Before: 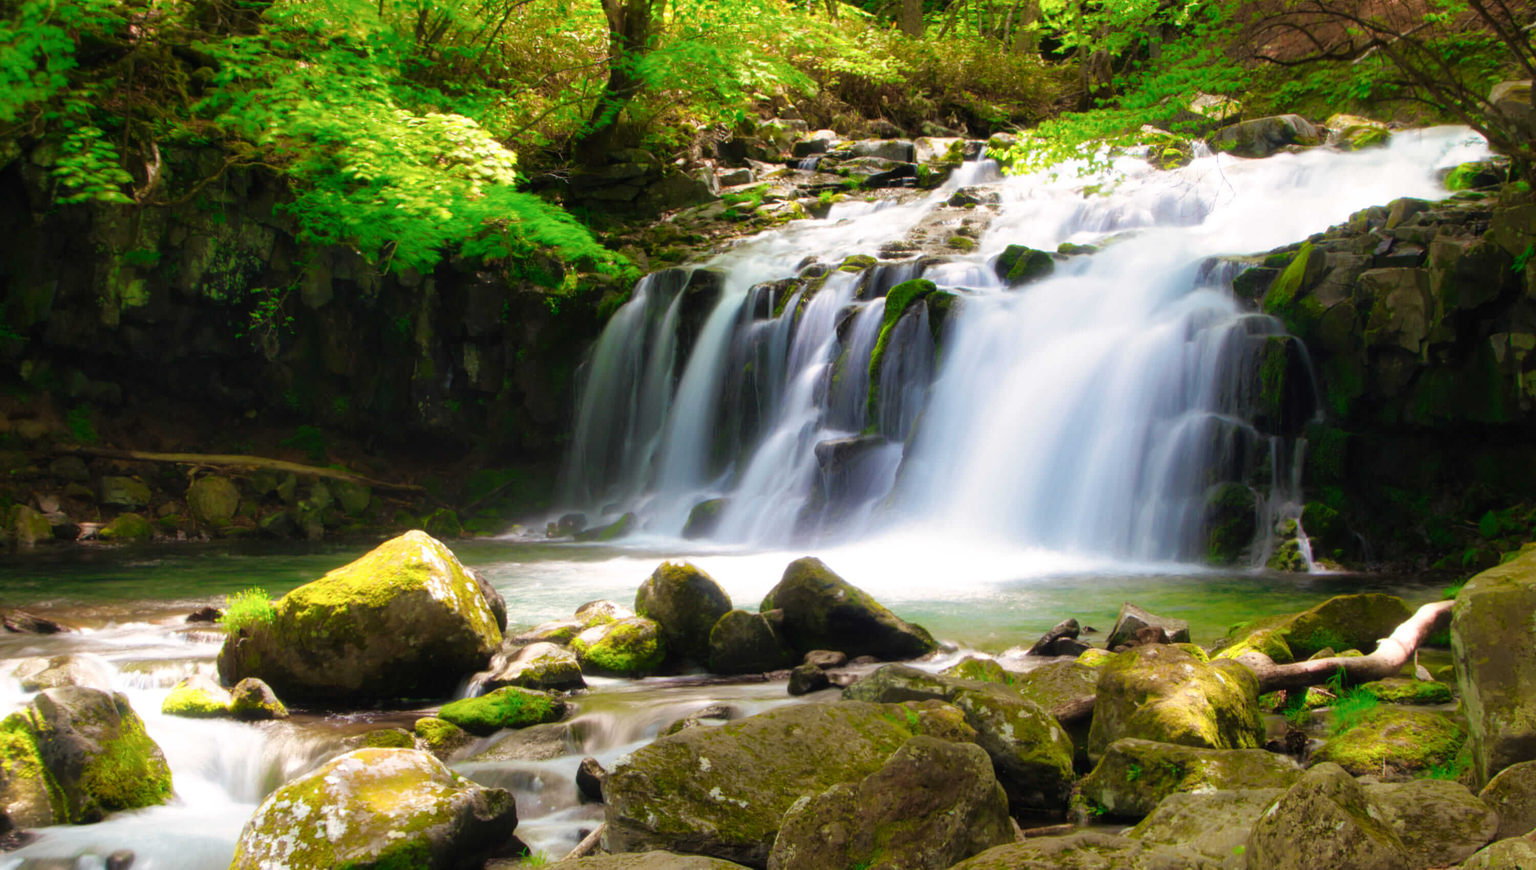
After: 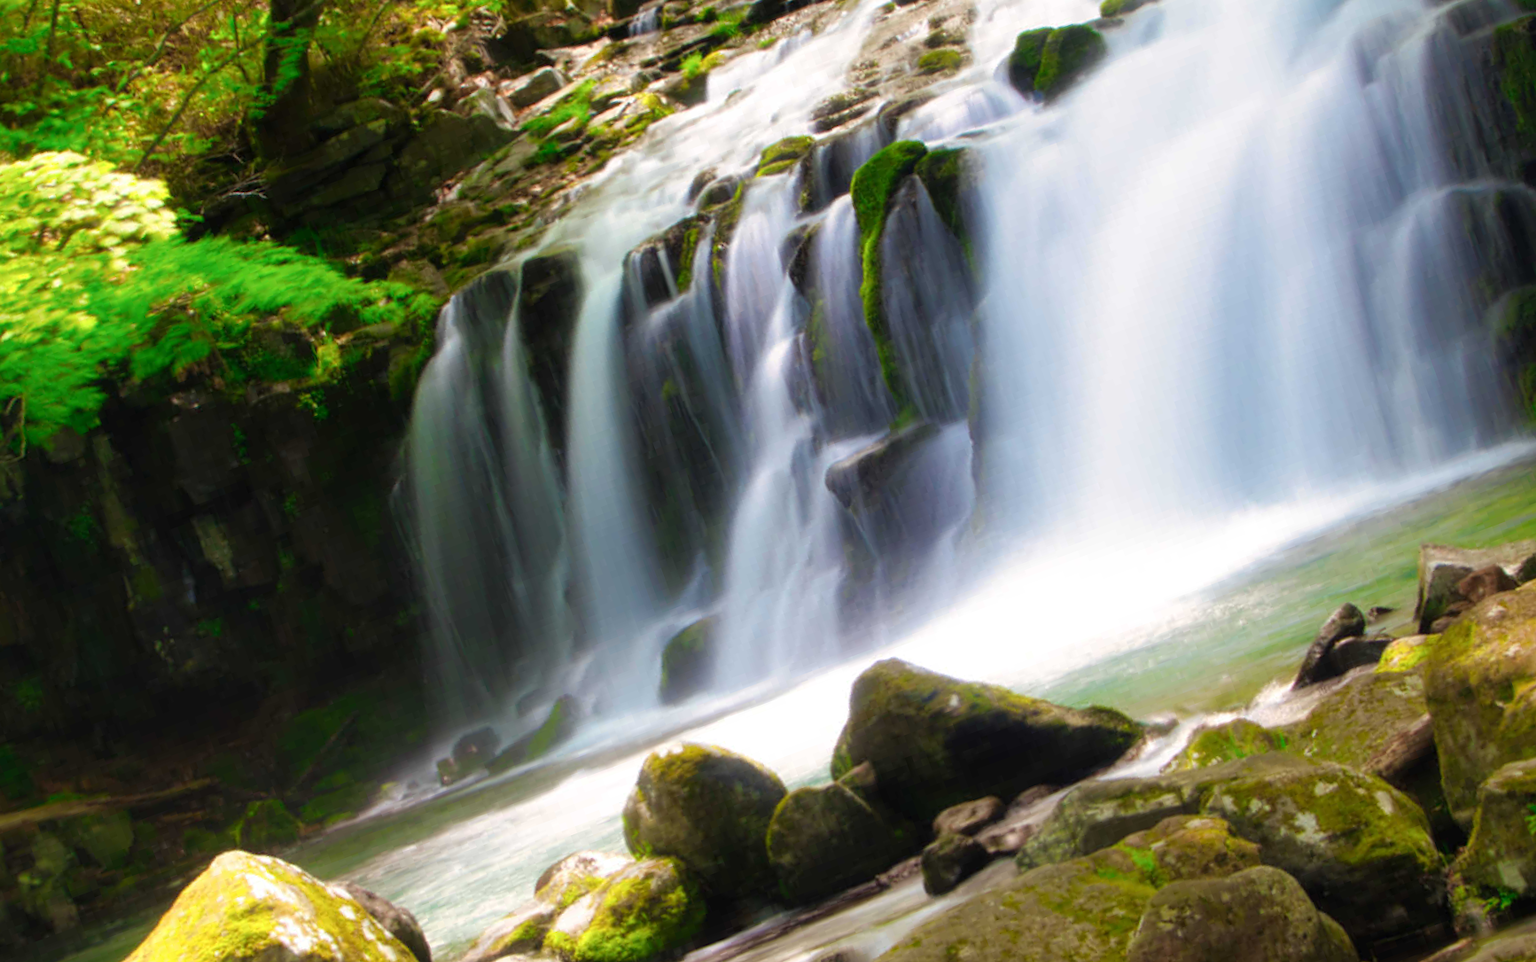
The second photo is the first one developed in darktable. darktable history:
crop and rotate: angle 20.21°, left 6.864%, right 3.677%, bottom 1.077%
